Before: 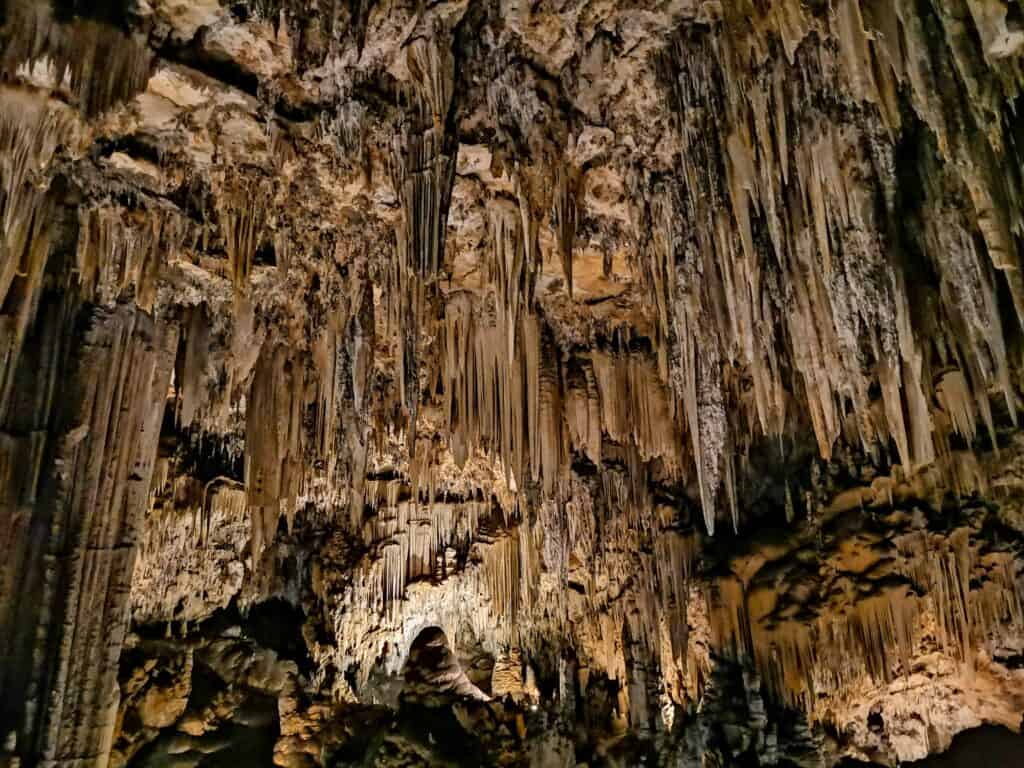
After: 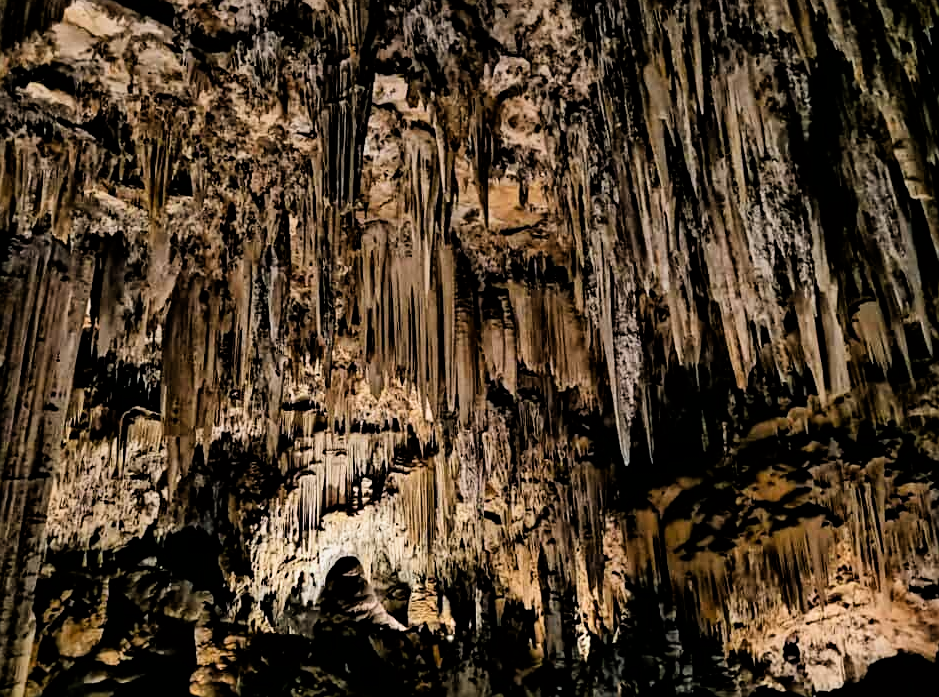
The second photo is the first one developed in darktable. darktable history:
sharpen: amount 0.2
crop and rotate: left 8.262%, top 9.226%
filmic rgb: black relative exposure -4 EV, white relative exposure 3 EV, hardness 3.02, contrast 1.5
